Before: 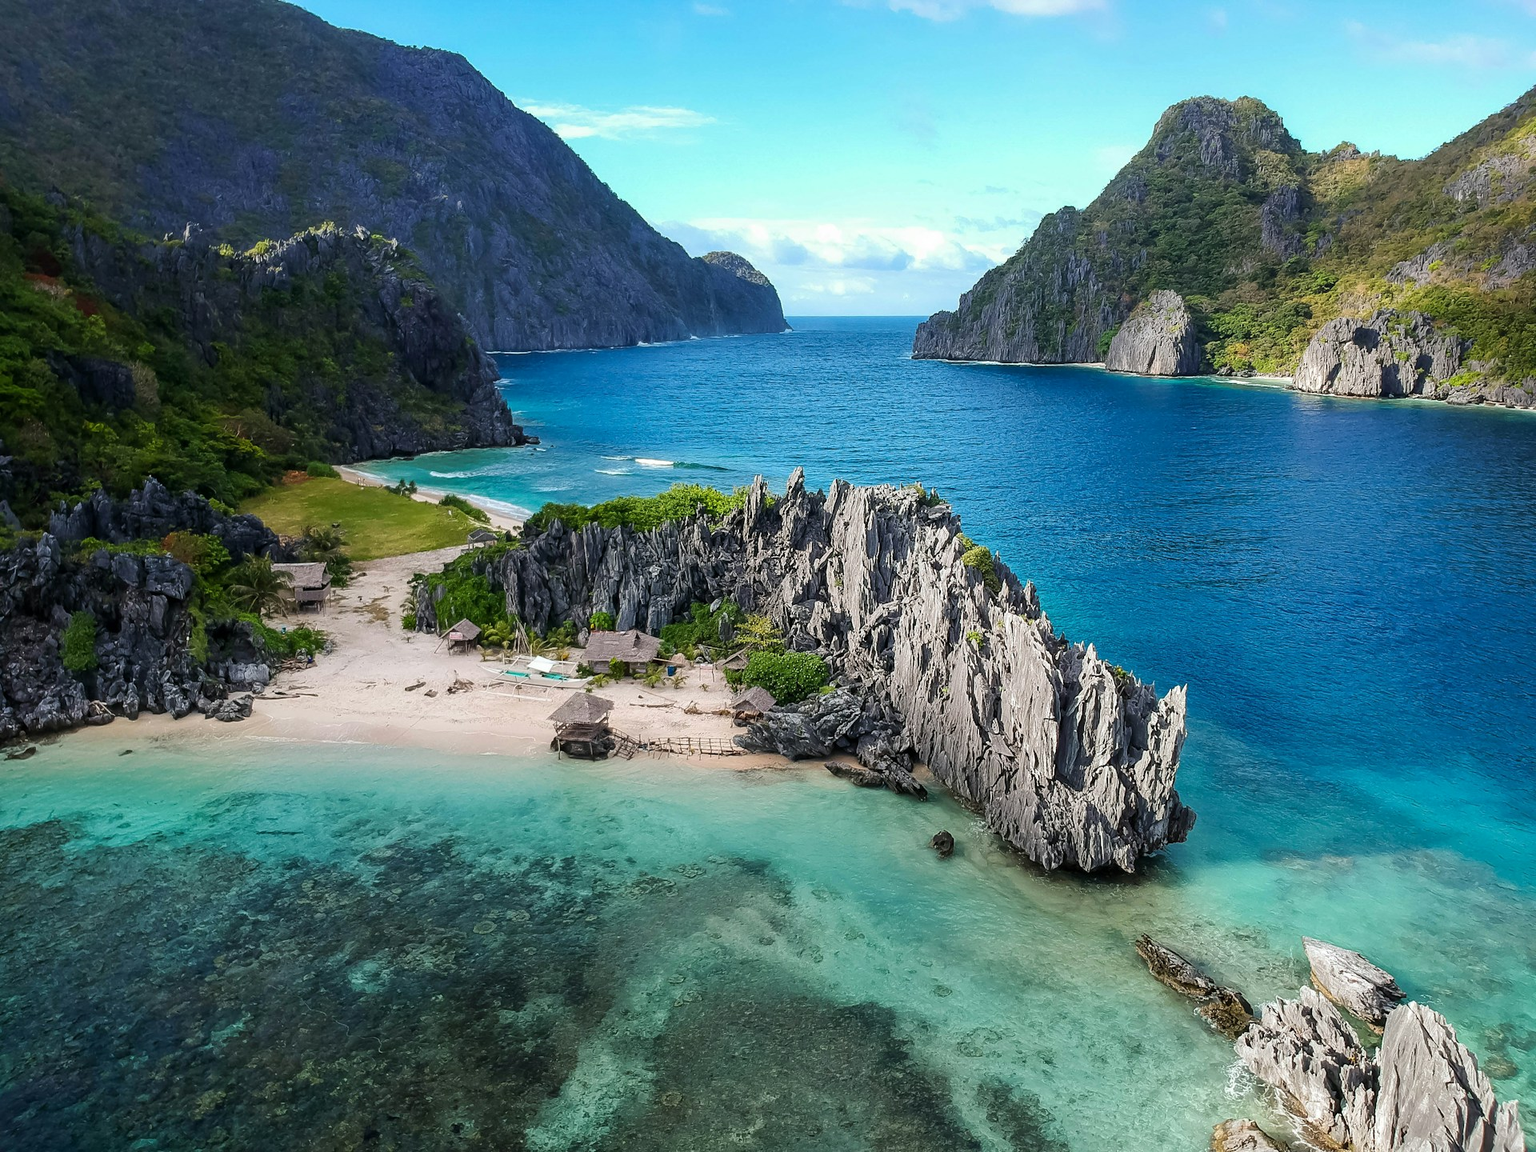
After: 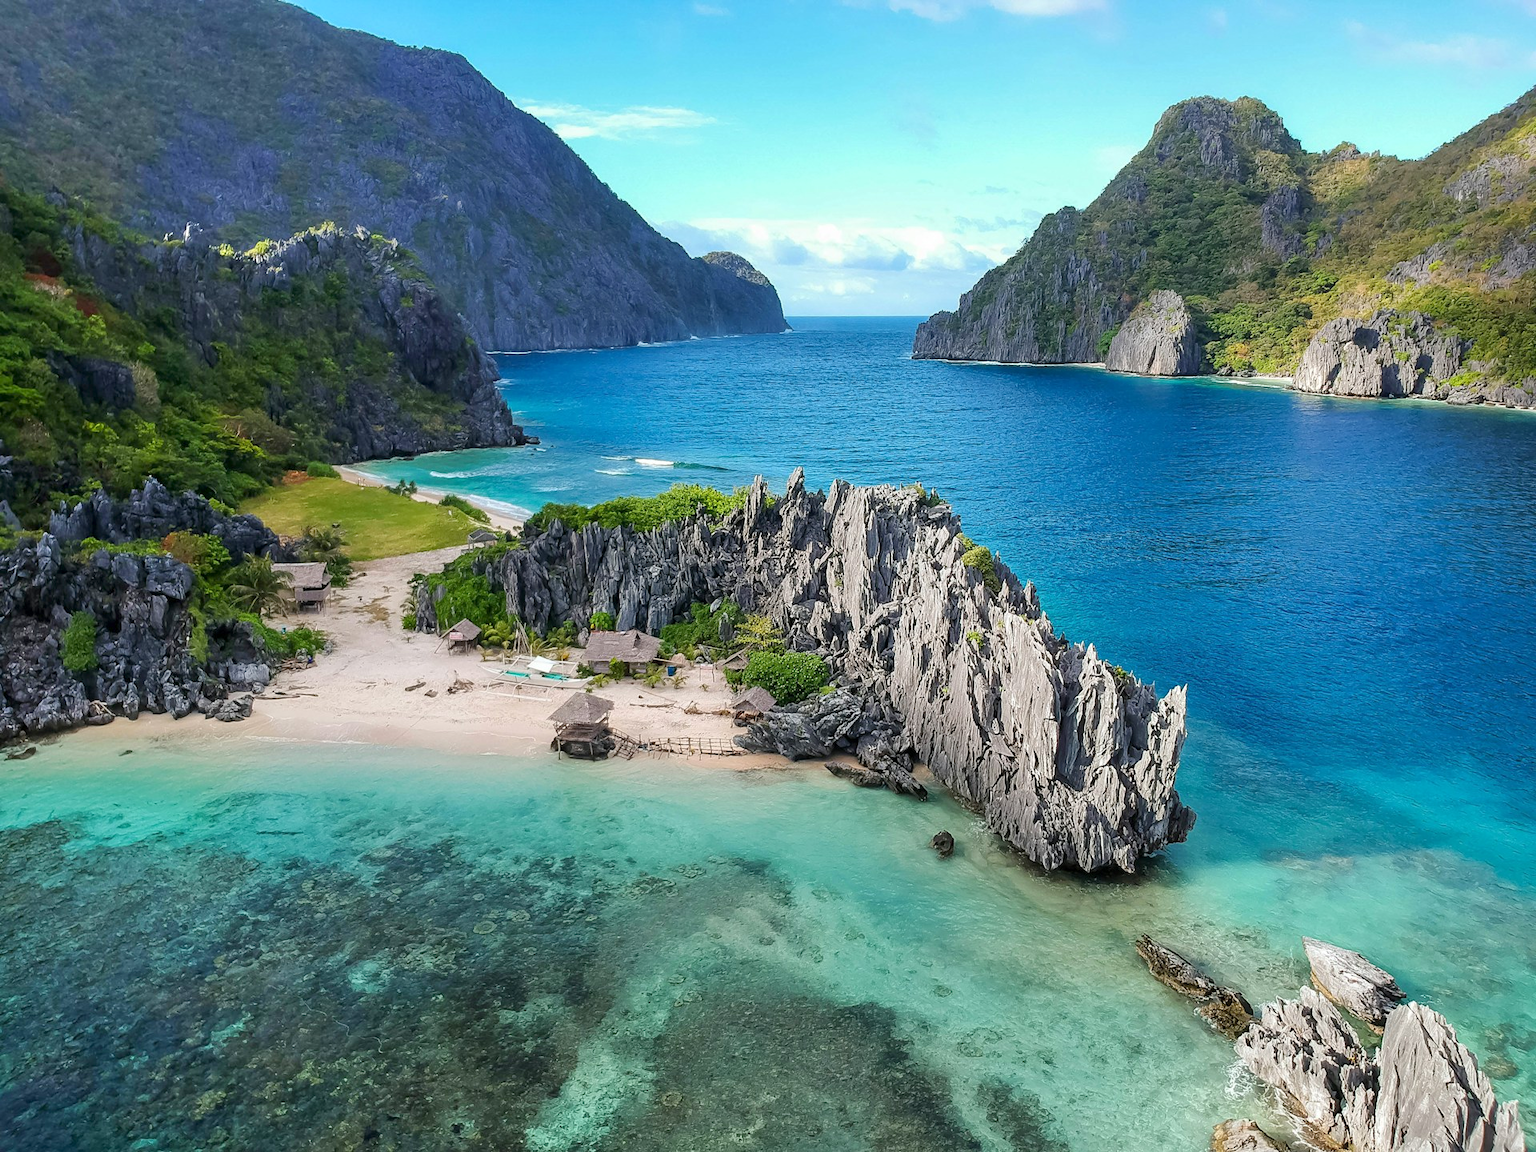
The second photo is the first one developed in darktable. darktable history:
tone equalizer: -7 EV 0.165 EV, -6 EV 0.583 EV, -5 EV 1.14 EV, -4 EV 1.33 EV, -3 EV 1.16 EV, -2 EV 0.6 EV, -1 EV 0.158 EV, smoothing diameter 24.93%, edges refinement/feathering 7.15, preserve details guided filter
